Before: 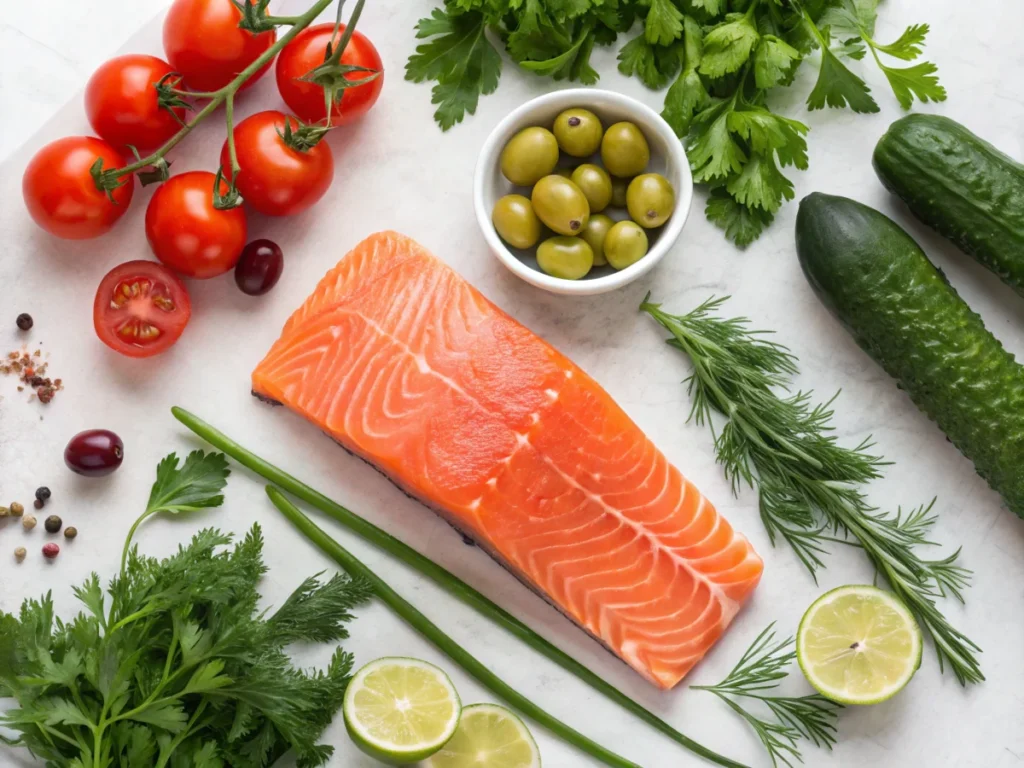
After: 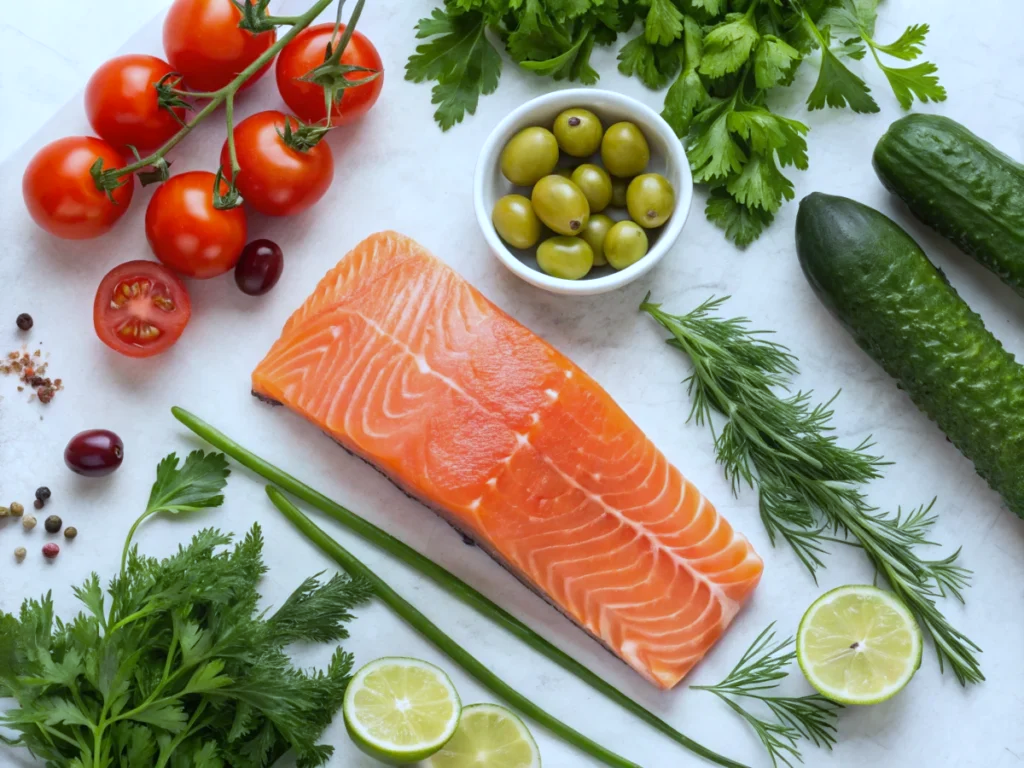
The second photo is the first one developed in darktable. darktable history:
color correction: highlights a* -2.68, highlights b* 2.57
white balance: red 0.931, blue 1.11
